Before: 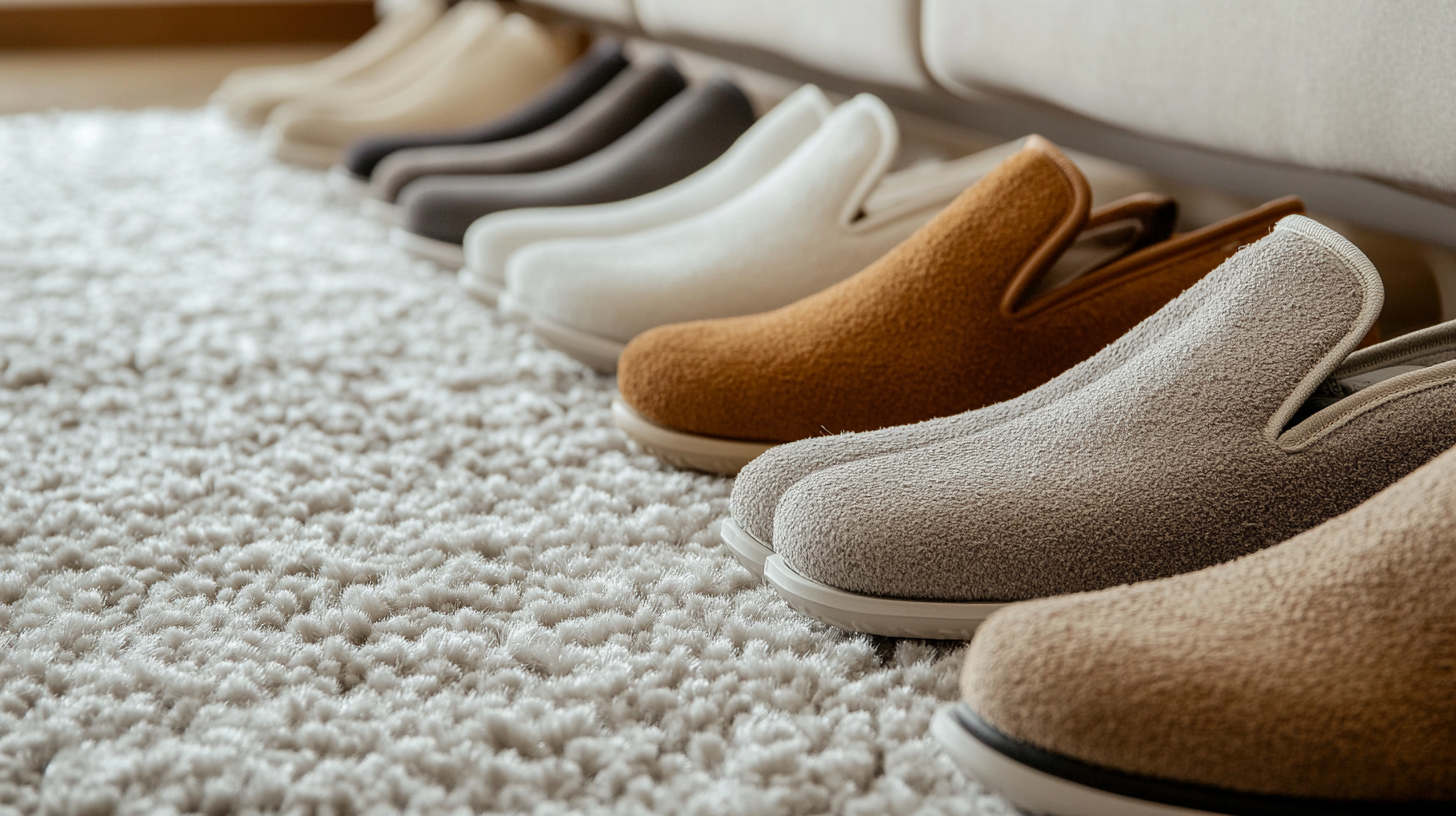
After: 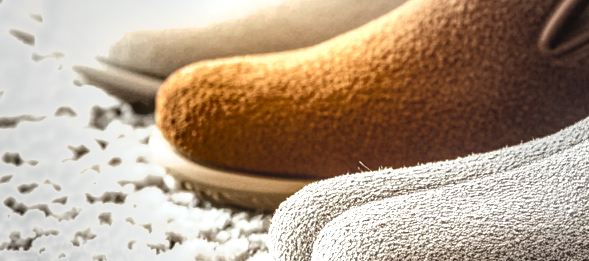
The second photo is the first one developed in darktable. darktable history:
exposure: black level correction 0, exposure 0.7 EV, compensate highlight preservation false
tone equalizer: -8 EV -0.711 EV, -7 EV -0.715 EV, -6 EV -0.591 EV, -5 EV -0.417 EV, -3 EV 0.39 EV, -2 EV 0.6 EV, -1 EV 0.68 EV, +0 EV 0.746 EV, edges refinement/feathering 500, mask exposure compensation -1.57 EV, preserve details no
crop: left 31.769%, top 32.396%, right 27.762%, bottom 35.538%
vignetting: fall-off start 34.07%, fall-off radius 64.94%, brightness -0.263, width/height ratio 0.96
shadows and highlights: soften with gaussian
local contrast: highlights 1%, shadows 2%, detail 134%
